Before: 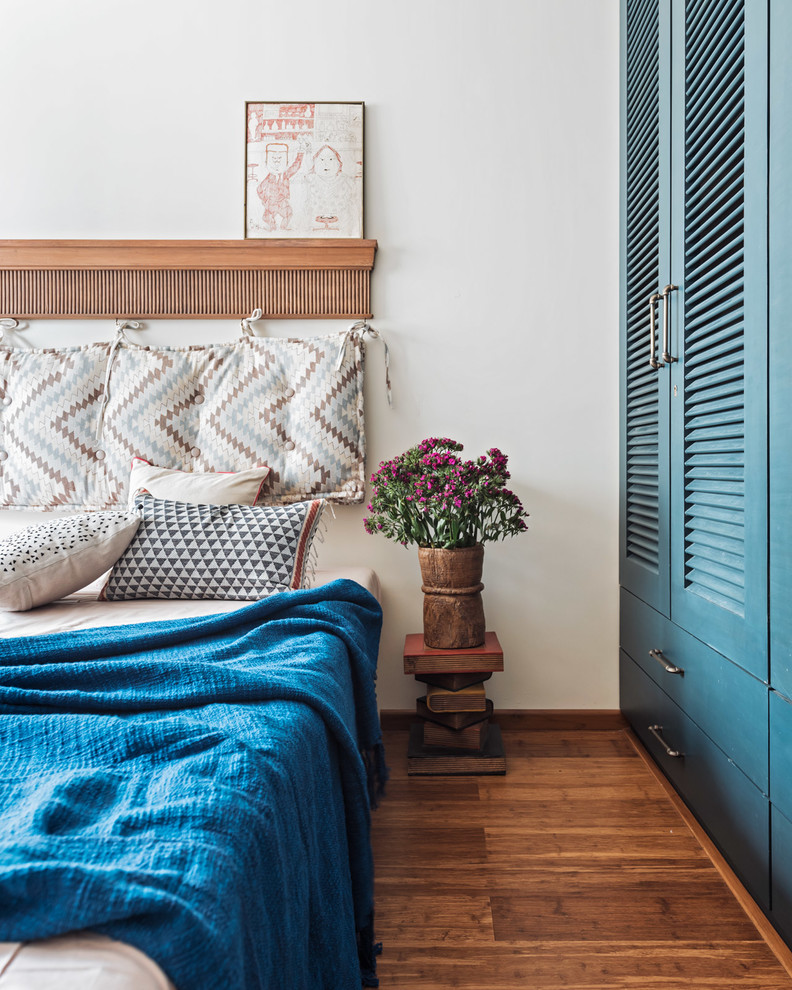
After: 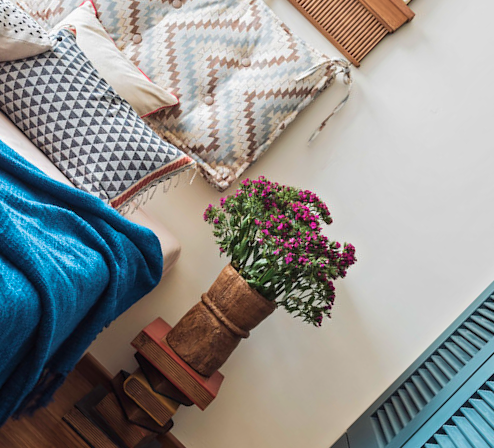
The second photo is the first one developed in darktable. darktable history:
crop and rotate: angle -44.58°, top 16.346%, right 0.831%, bottom 11.694%
exposure: exposure -0.03 EV, compensate highlight preservation false
velvia: strength 40.09%
